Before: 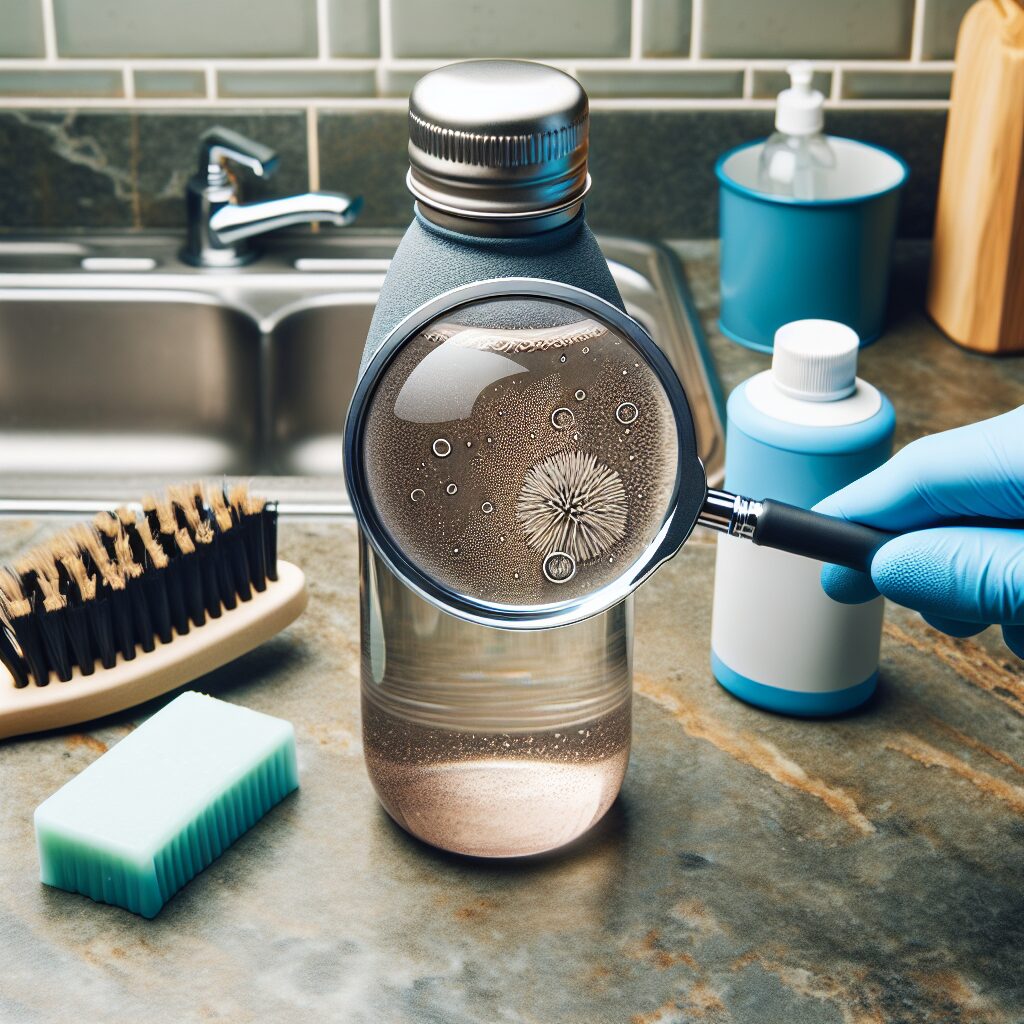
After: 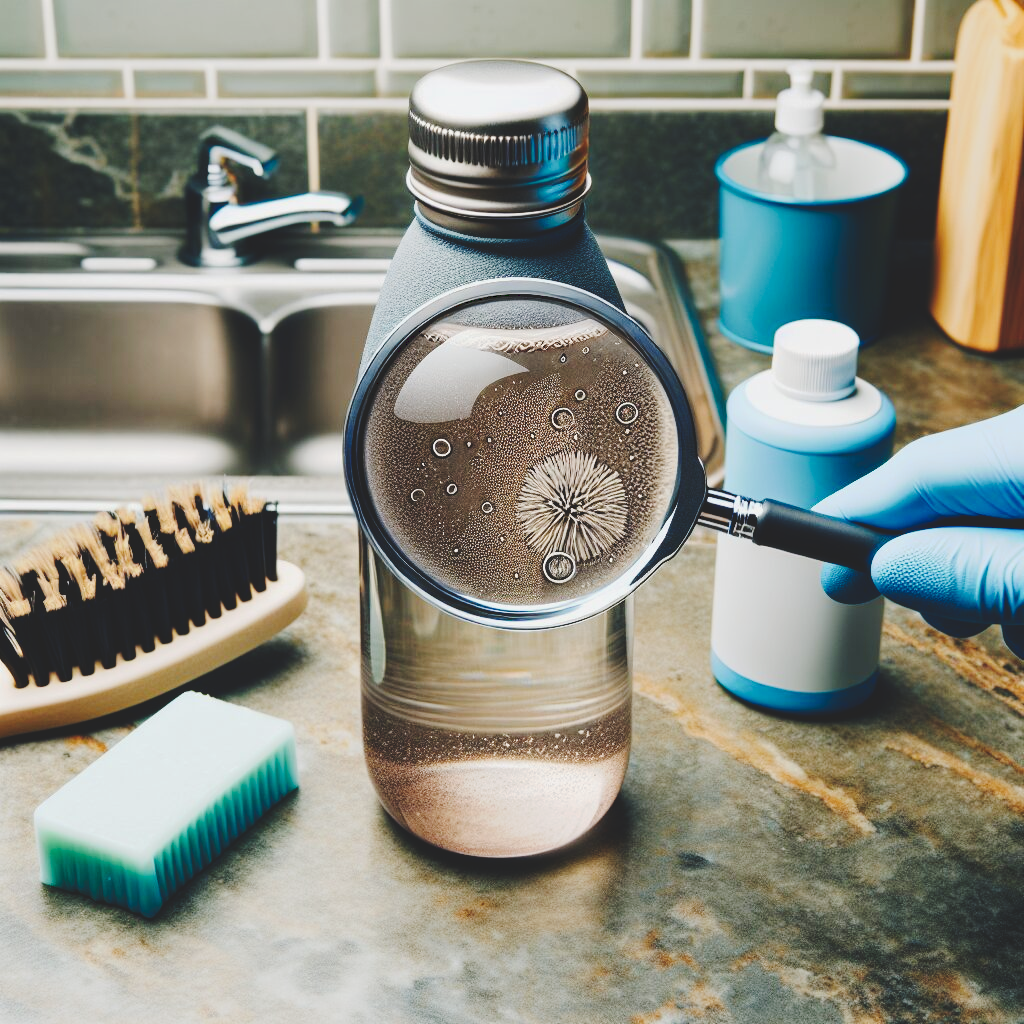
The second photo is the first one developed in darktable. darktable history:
tone curve: curves: ch0 [(0, 0) (0.003, 0.14) (0.011, 0.141) (0.025, 0.141) (0.044, 0.142) (0.069, 0.146) (0.1, 0.151) (0.136, 0.16) (0.177, 0.182) (0.224, 0.214) (0.277, 0.272) (0.335, 0.35) (0.399, 0.453) (0.468, 0.548) (0.543, 0.634) (0.623, 0.715) (0.709, 0.778) (0.801, 0.848) (0.898, 0.902) (1, 1)], preserve colors none
exposure: exposure -0.153 EV, compensate highlight preservation false
